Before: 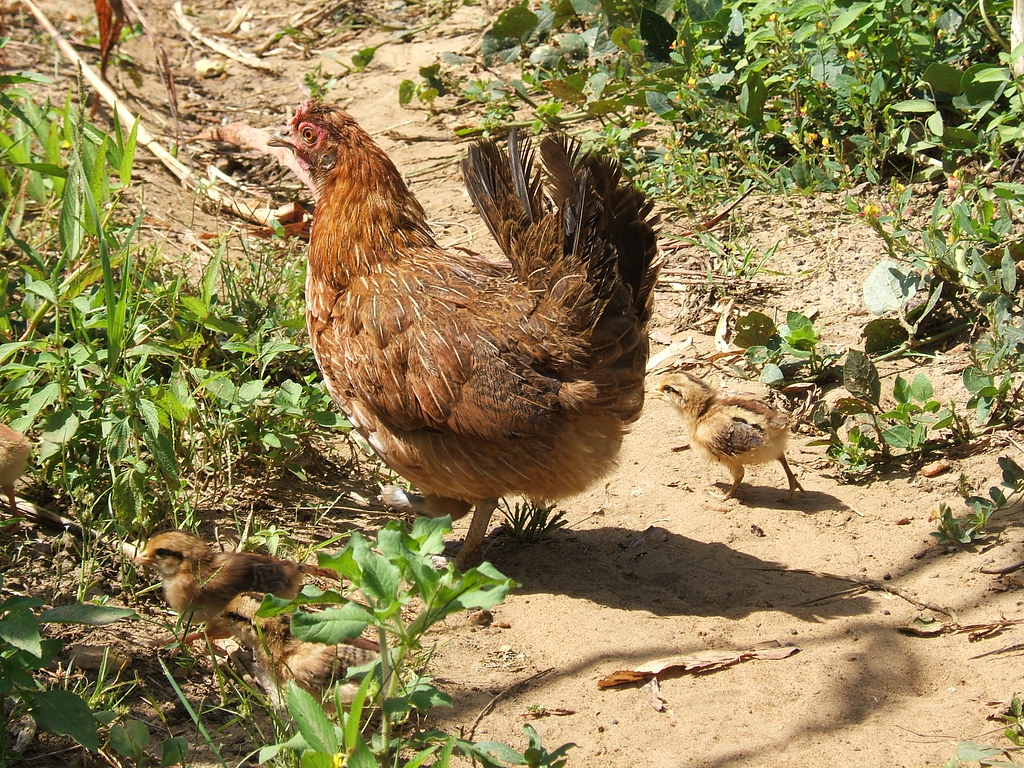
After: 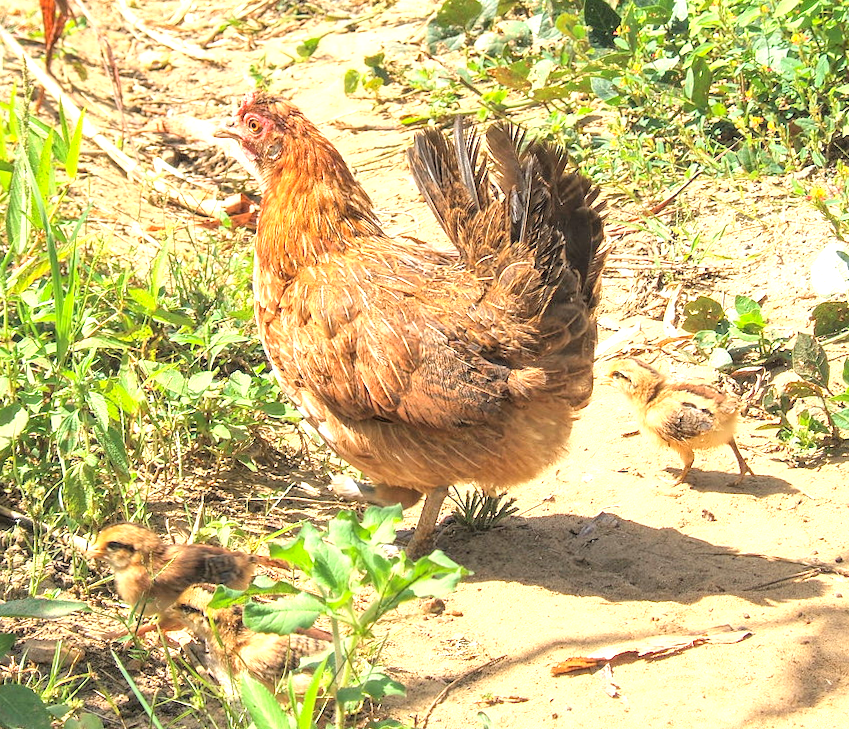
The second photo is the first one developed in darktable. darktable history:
crop and rotate: angle 0.791°, left 4.173%, top 0.712%, right 11.35%, bottom 2.514%
exposure: exposure 1 EV, compensate highlight preservation false
contrast brightness saturation: contrast 0.098, brightness 0.316, saturation 0.139
local contrast: highlights 34%, detail 135%
